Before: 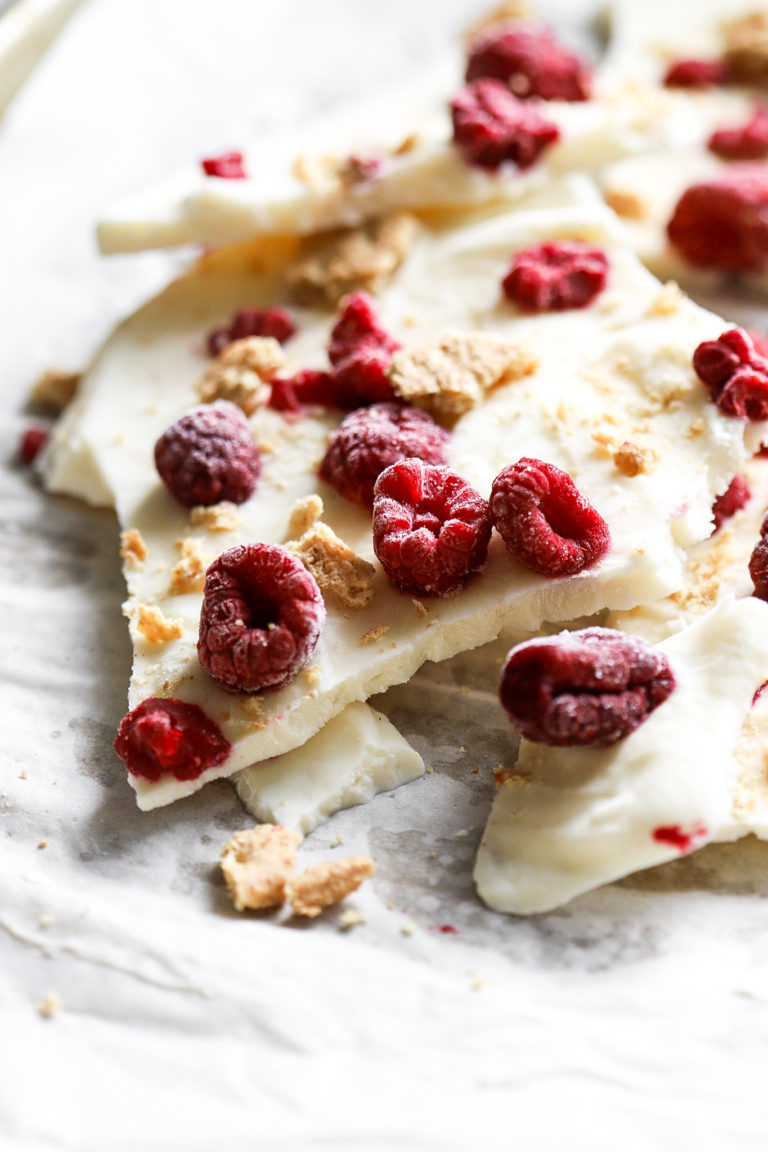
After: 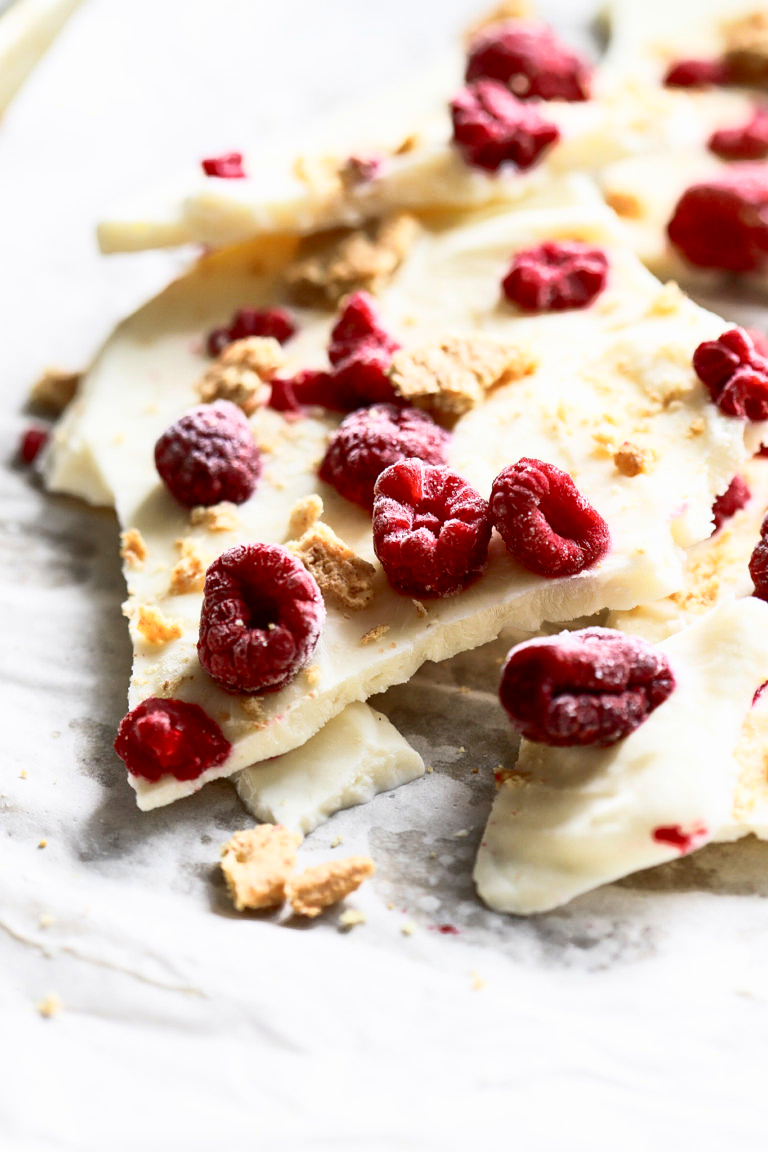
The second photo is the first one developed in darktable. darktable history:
shadows and highlights: on, module defaults
contrast brightness saturation: contrast 0.385, brightness 0.104
exposure: exposure -0.06 EV, compensate exposure bias true, compensate highlight preservation false
